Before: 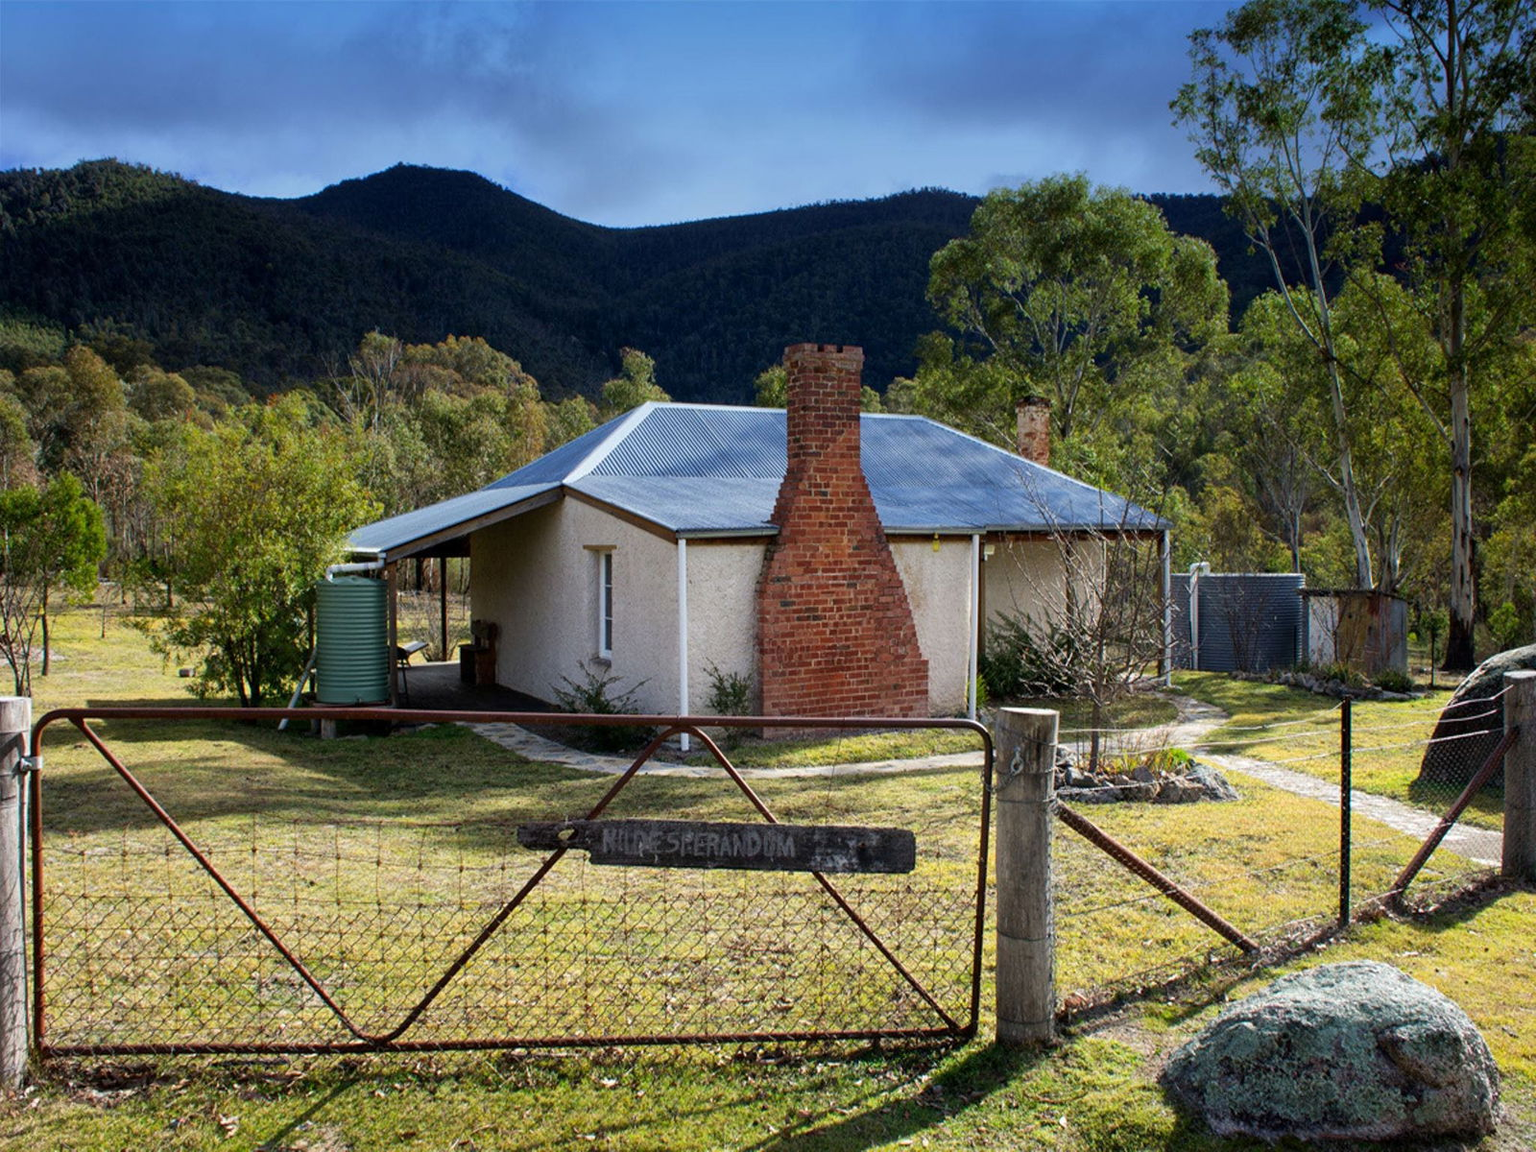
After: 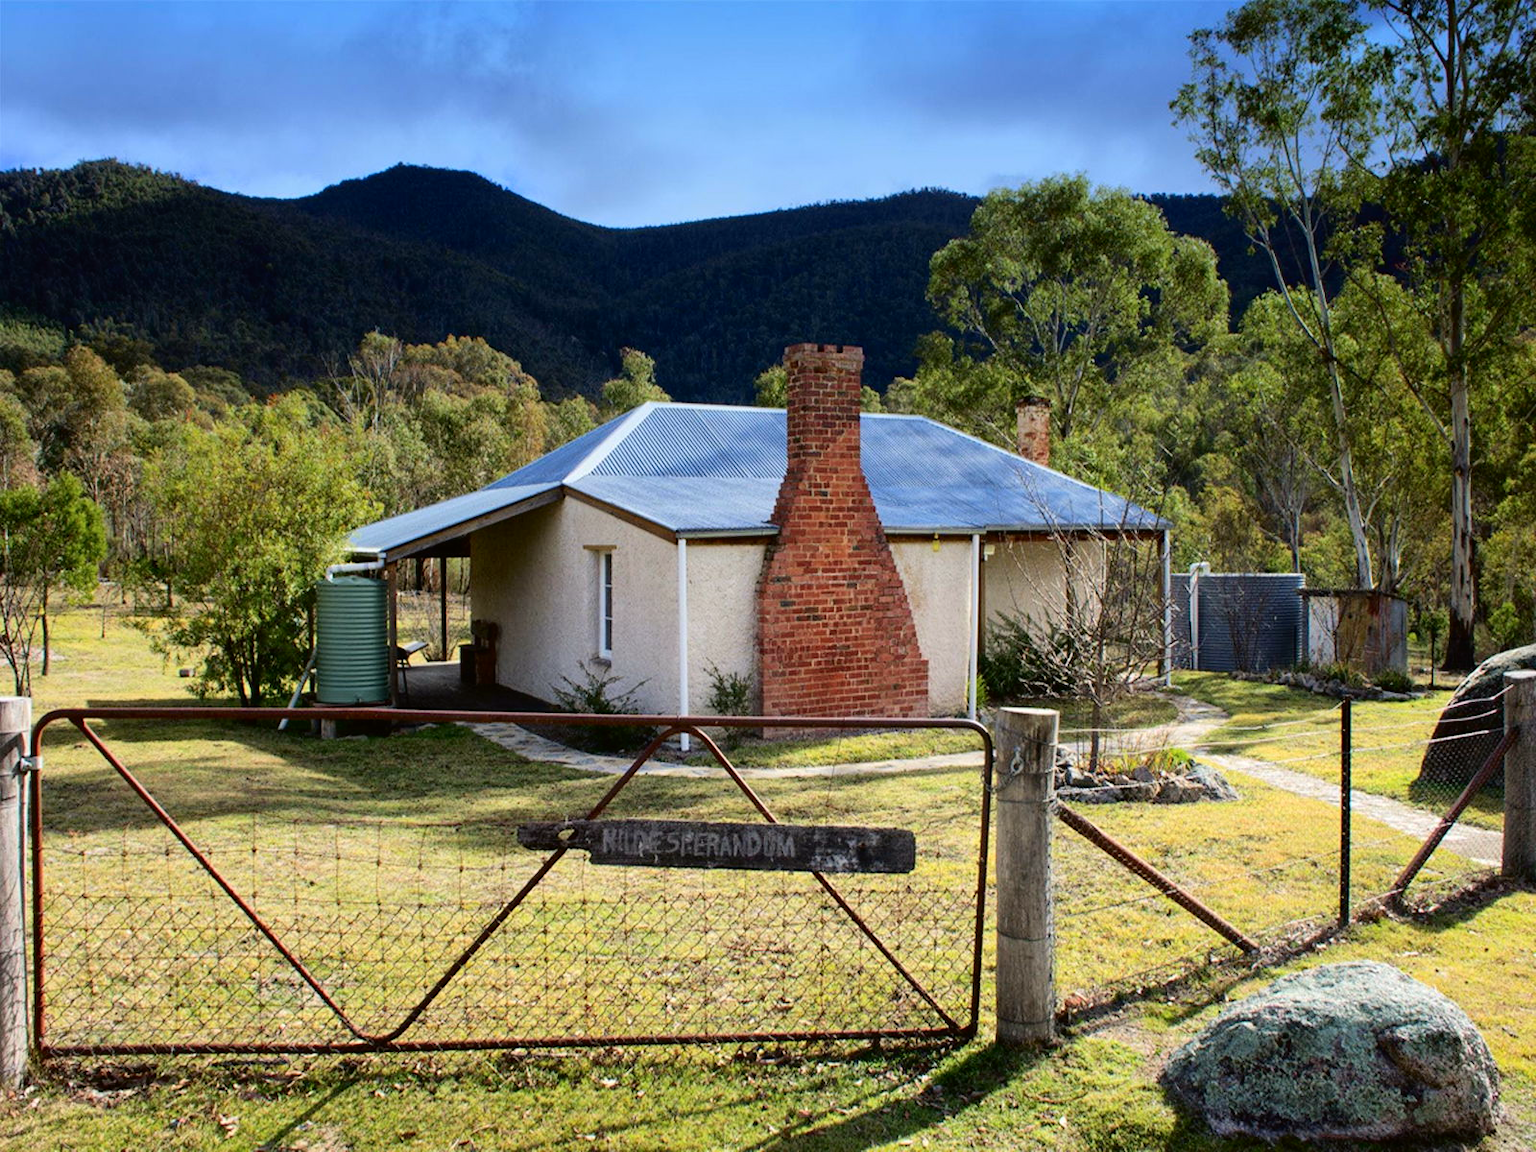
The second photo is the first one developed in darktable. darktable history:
tone curve: curves: ch0 [(0, 0.01) (0.052, 0.045) (0.136, 0.133) (0.29, 0.332) (0.453, 0.531) (0.676, 0.751) (0.89, 0.919) (1, 1)]; ch1 [(0, 0) (0.094, 0.081) (0.285, 0.299) (0.385, 0.403) (0.446, 0.443) (0.495, 0.496) (0.544, 0.552) (0.589, 0.612) (0.722, 0.728) (1, 1)]; ch2 [(0, 0) (0.257, 0.217) (0.43, 0.421) (0.498, 0.507) (0.531, 0.544) (0.56, 0.579) (0.625, 0.642) (1, 1)], color space Lab, independent channels, preserve colors none
